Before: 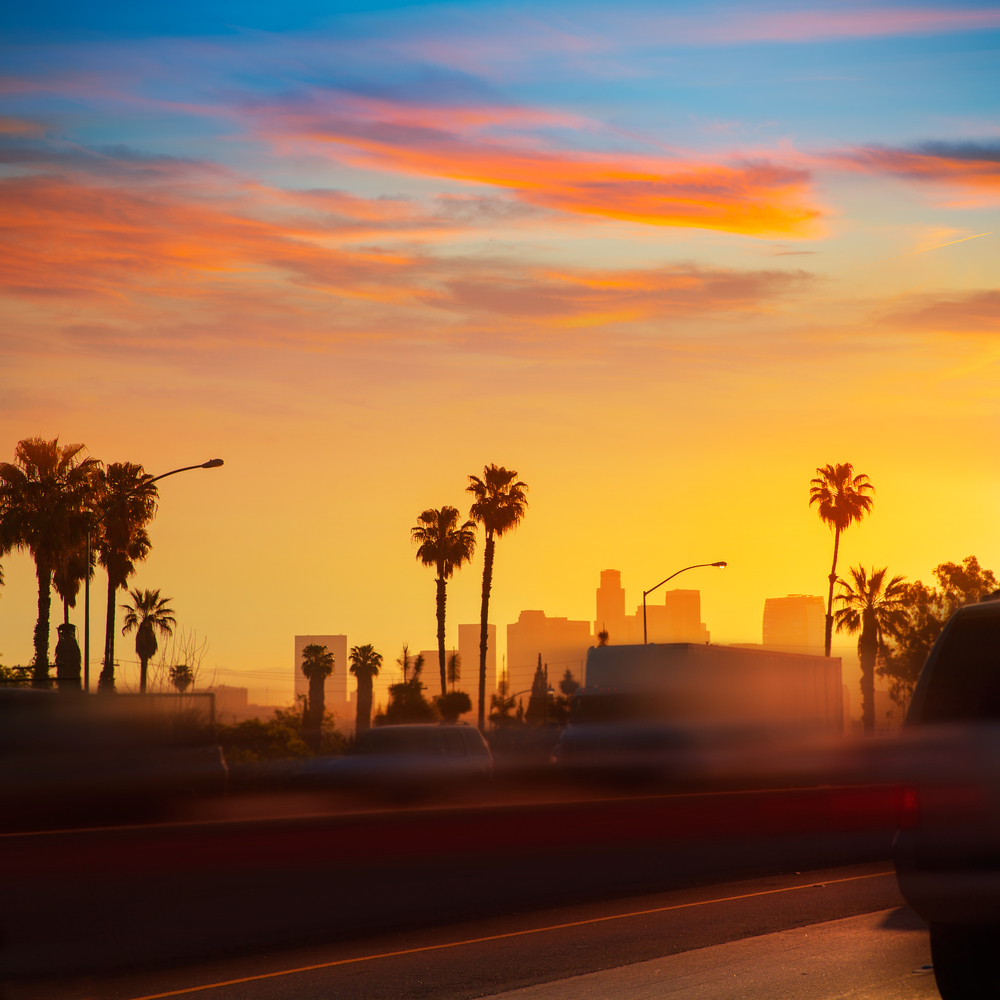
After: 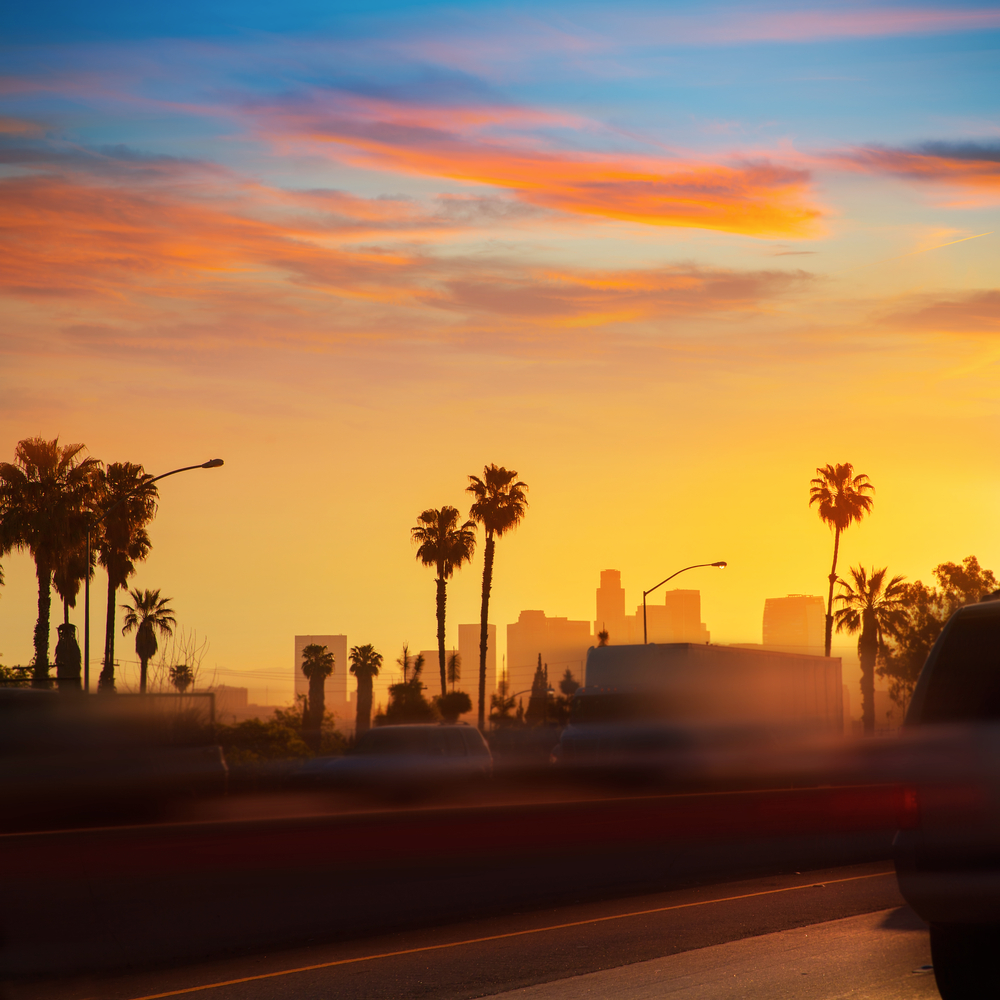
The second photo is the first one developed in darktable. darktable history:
tone equalizer: on, module defaults
color contrast: green-magenta contrast 0.96
contrast brightness saturation: saturation -0.05
